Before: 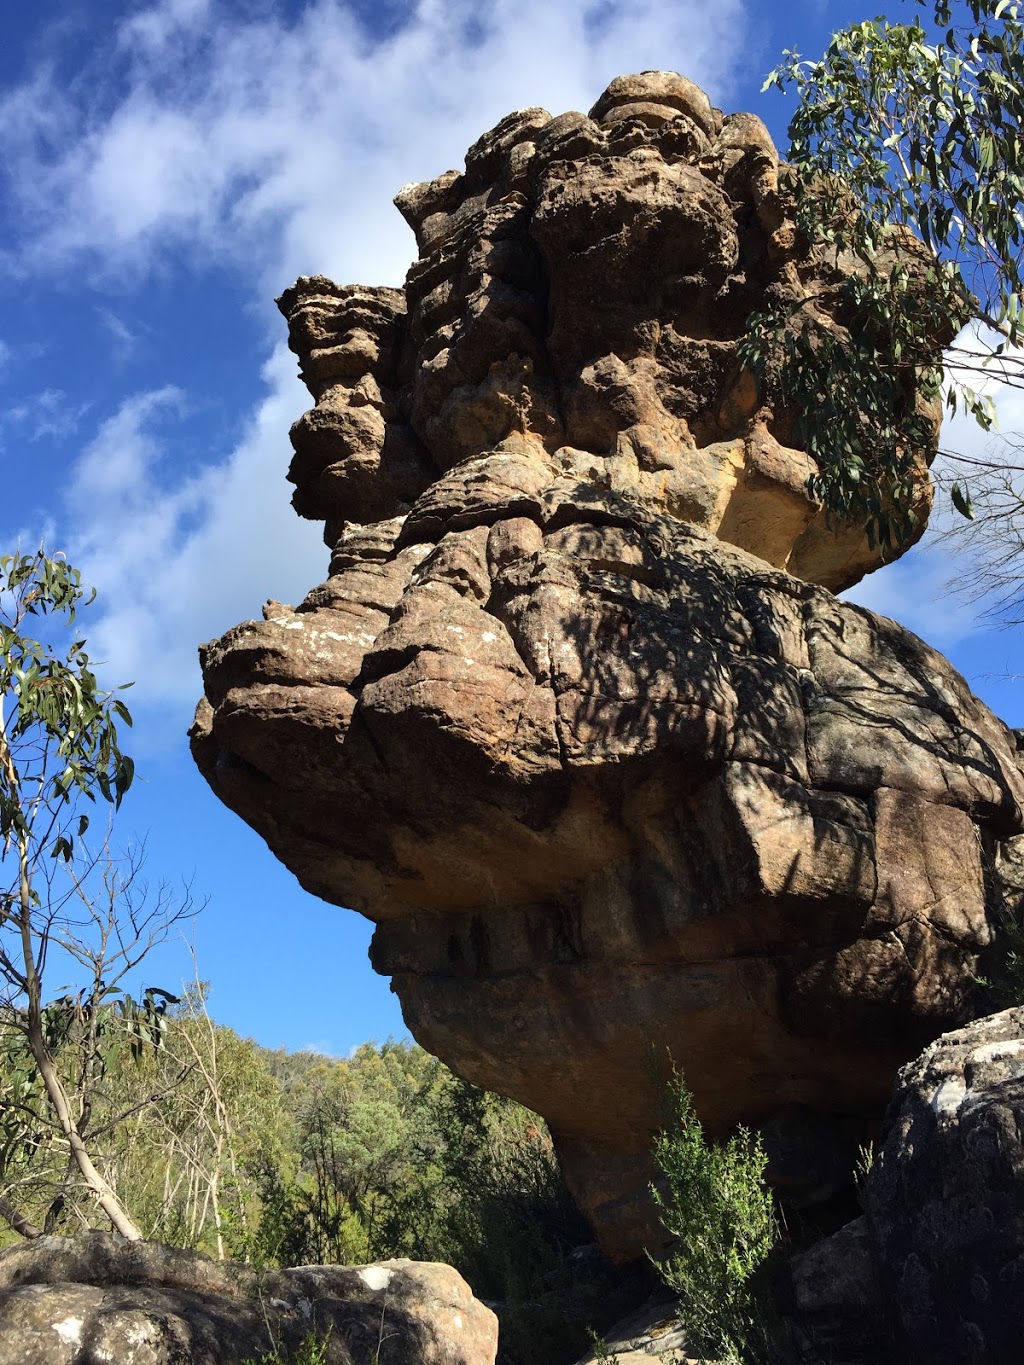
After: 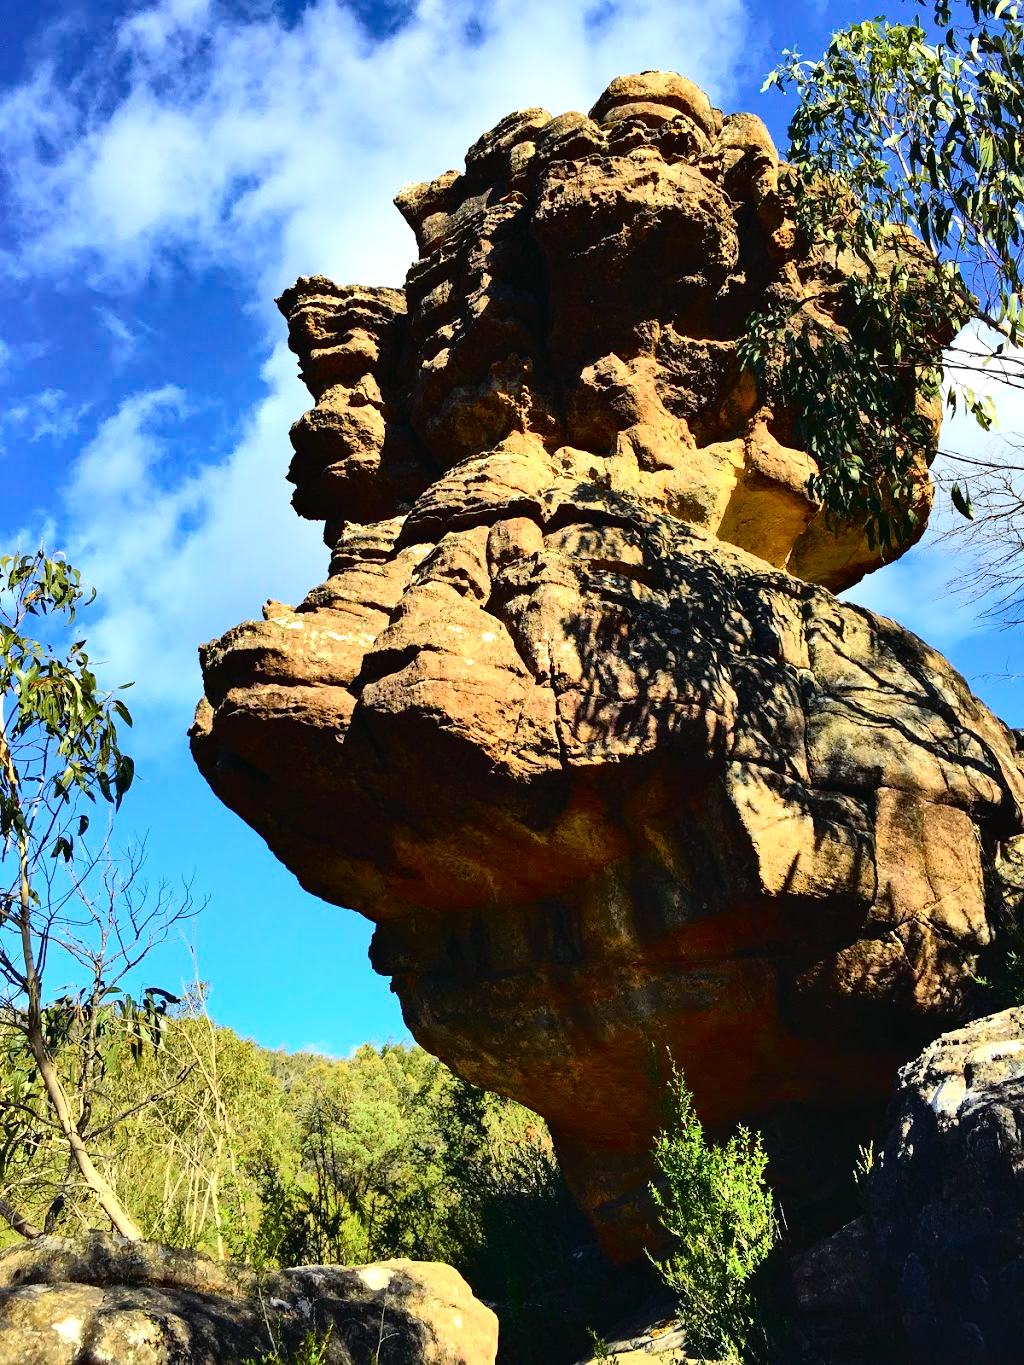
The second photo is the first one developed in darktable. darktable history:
haze removal: compatibility mode true, adaptive false
exposure: black level correction 0.001, exposure 0.298 EV, compensate highlight preservation false
tone curve: curves: ch0 [(0, 0.021) (0.148, 0.076) (0.232, 0.191) (0.398, 0.423) (0.572, 0.672) (0.705, 0.812) (0.877, 0.931) (0.99, 0.987)]; ch1 [(0, 0) (0.377, 0.325) (0.493, 0.486) (0.508, 0.502) (0.515, 0.514) (0.554, 0.586) (0.623, 0.658) (0.701, 0.704) (0.778, 0.751) (1, 1)]; ch2 [(0, 0) (0.431, 0.398) (0.485, 0.486) (0.495, 0.498) (0.511, 0.507) (0.58, 0.66) (0.679, 0.757) (0.749, 0.829) (1, 0.991)], color space Lab, independent channels, preserve colors none
shadows and highlights: highlights color adjustment 46.61%, low approximation 0.01, soften with gaussian
